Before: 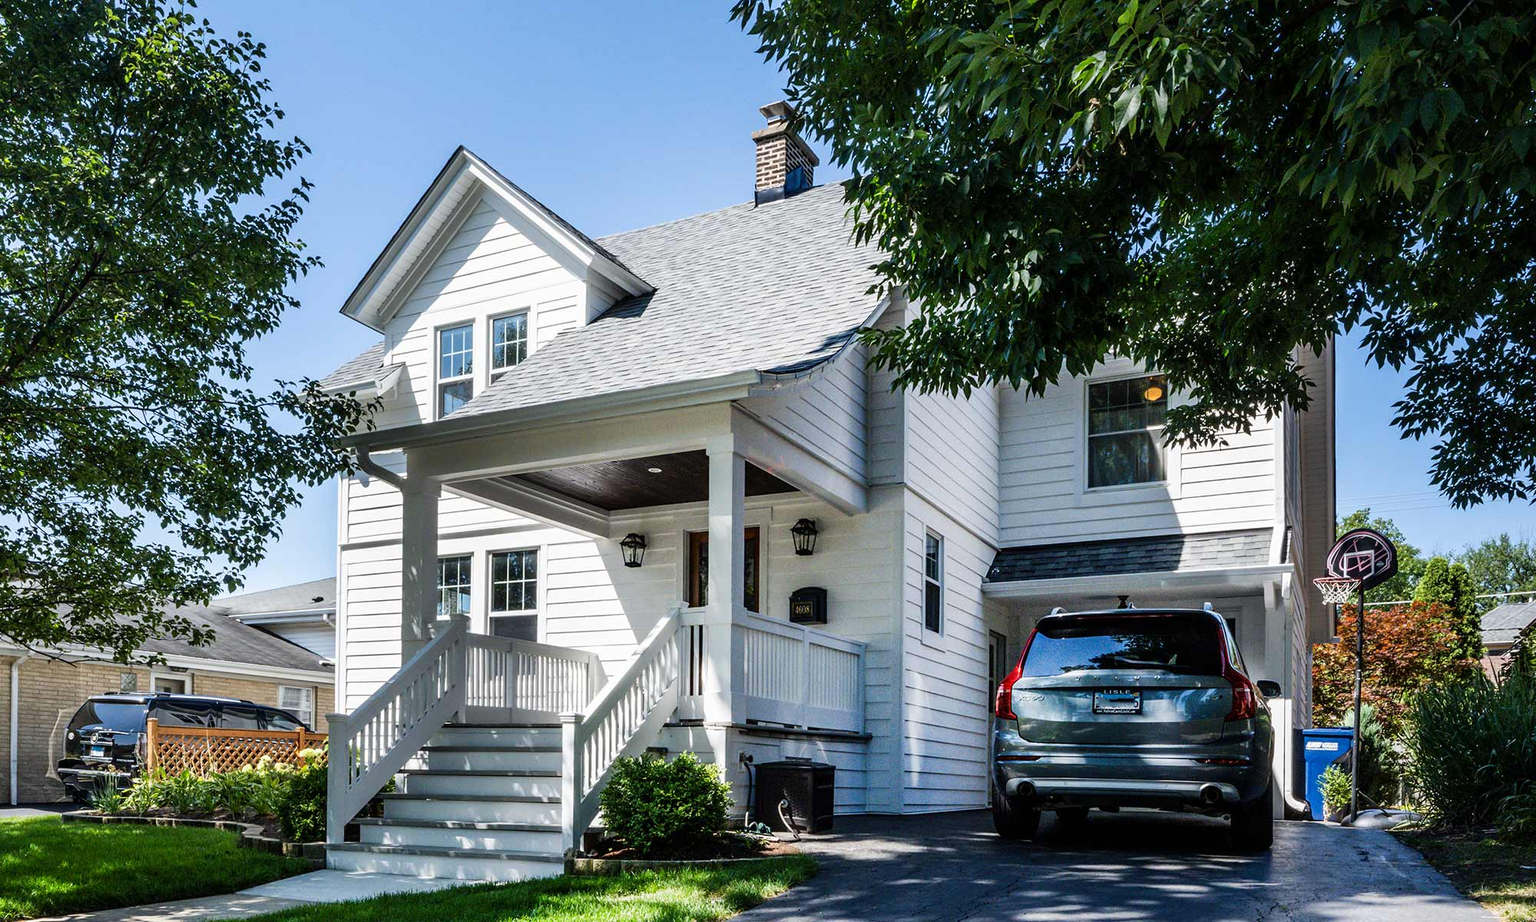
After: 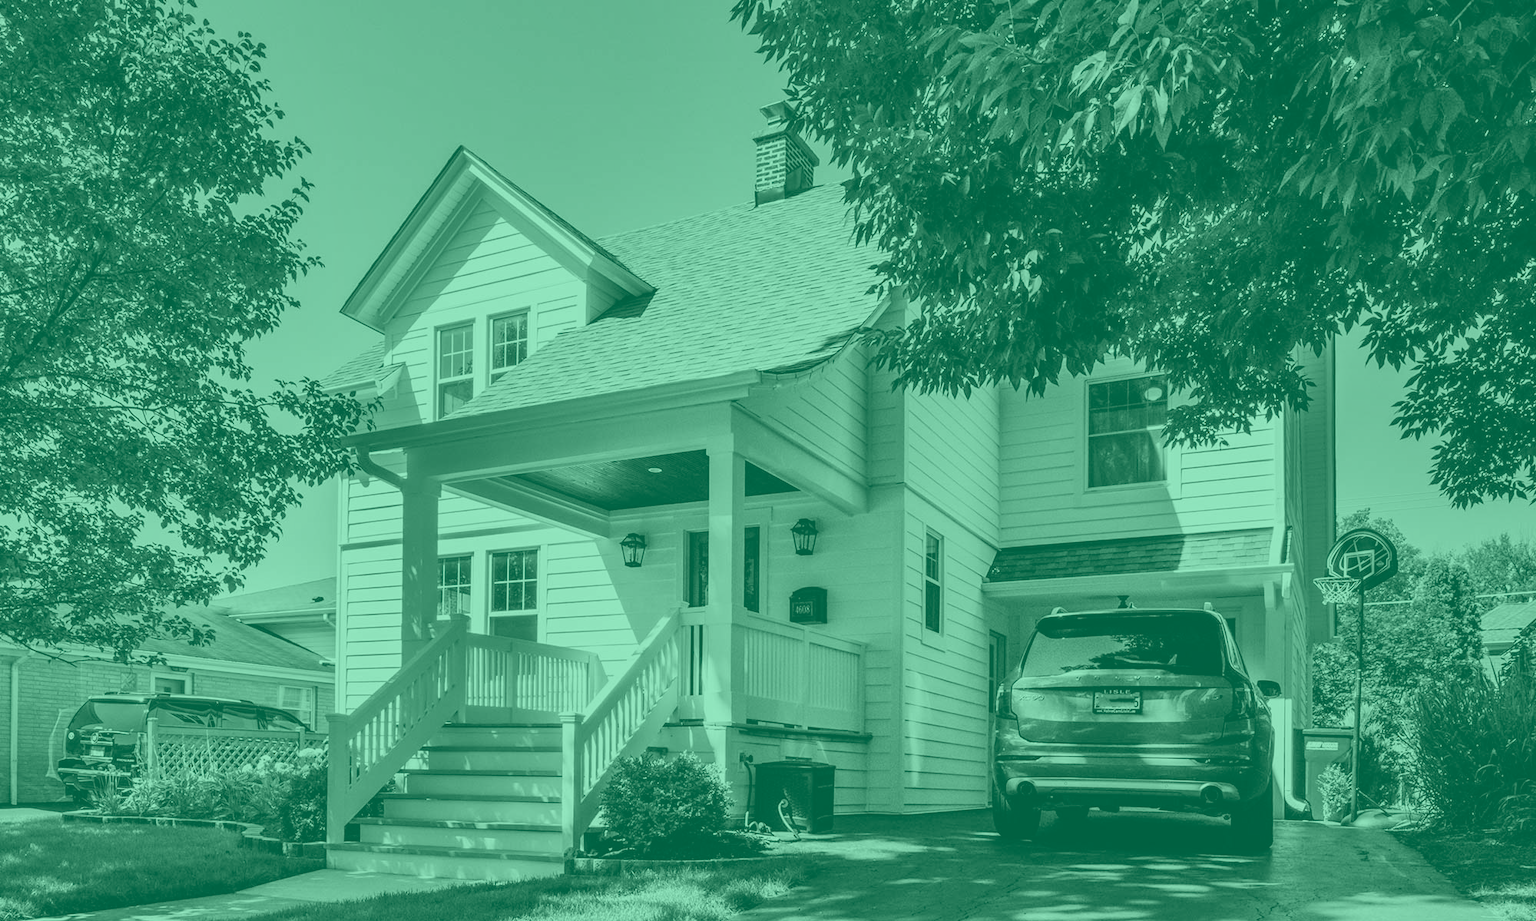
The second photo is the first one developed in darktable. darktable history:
colorize: hue 147.6°, saturation 65%, lightness 21.64%
shadows and highlights: soften with gaussian
